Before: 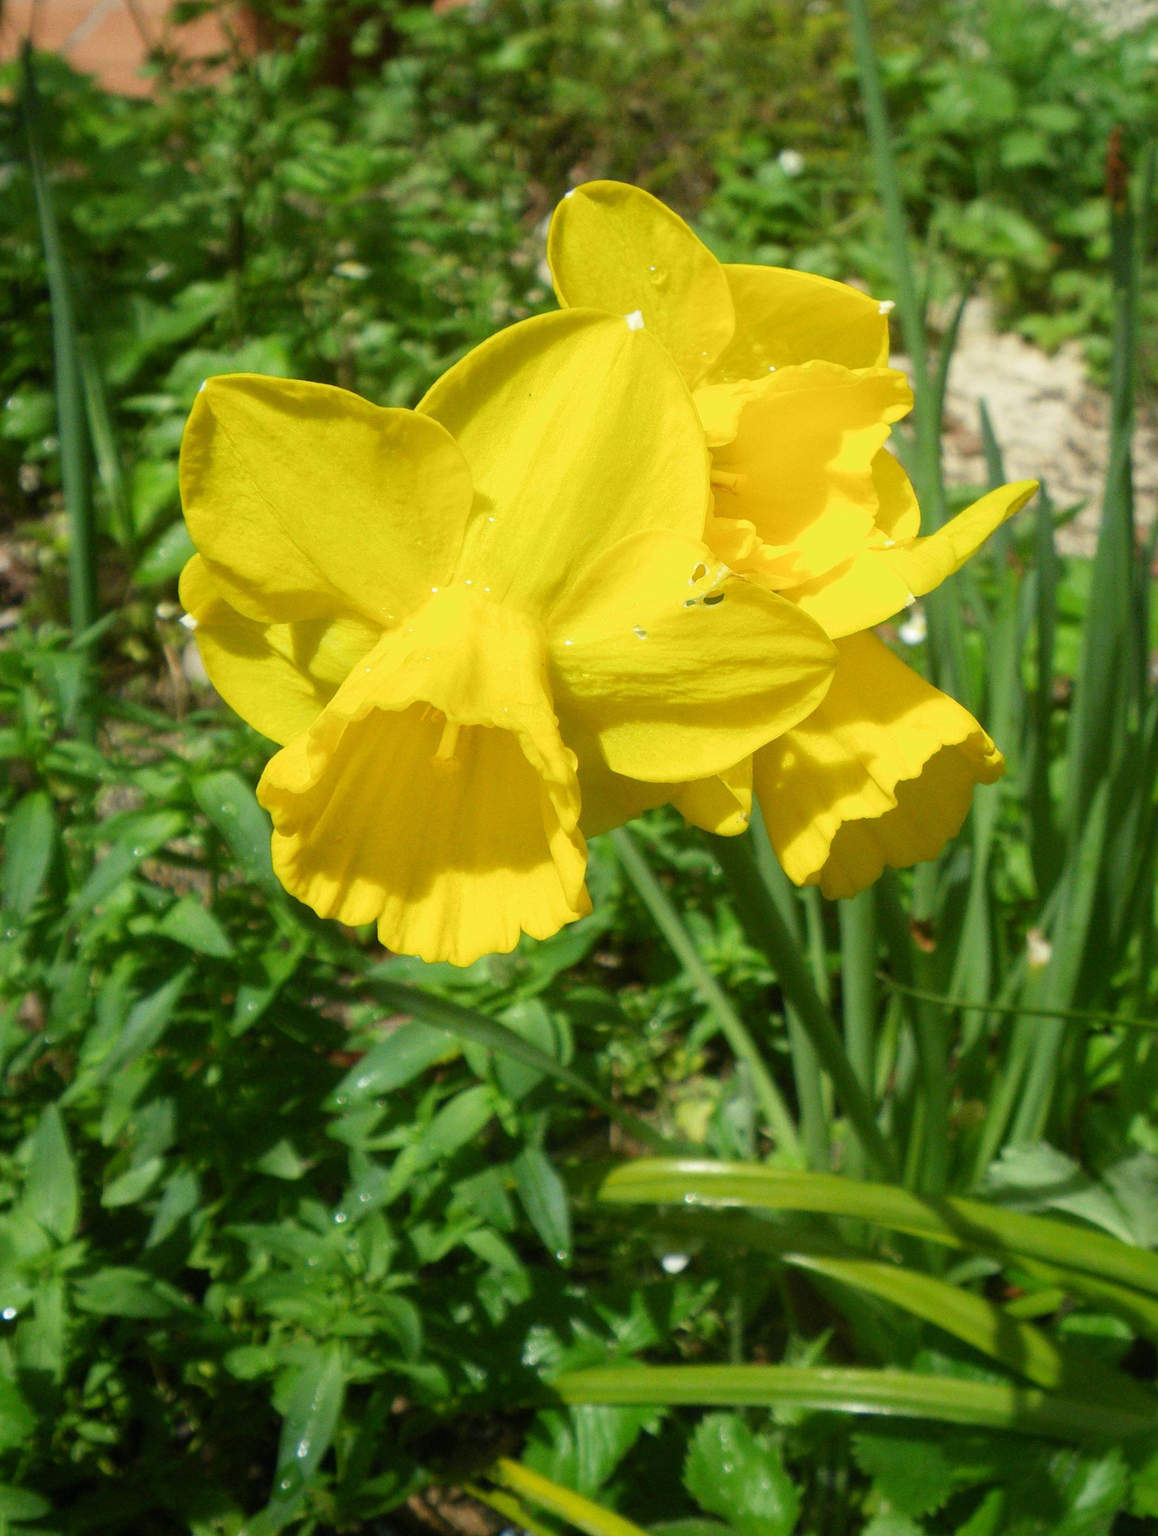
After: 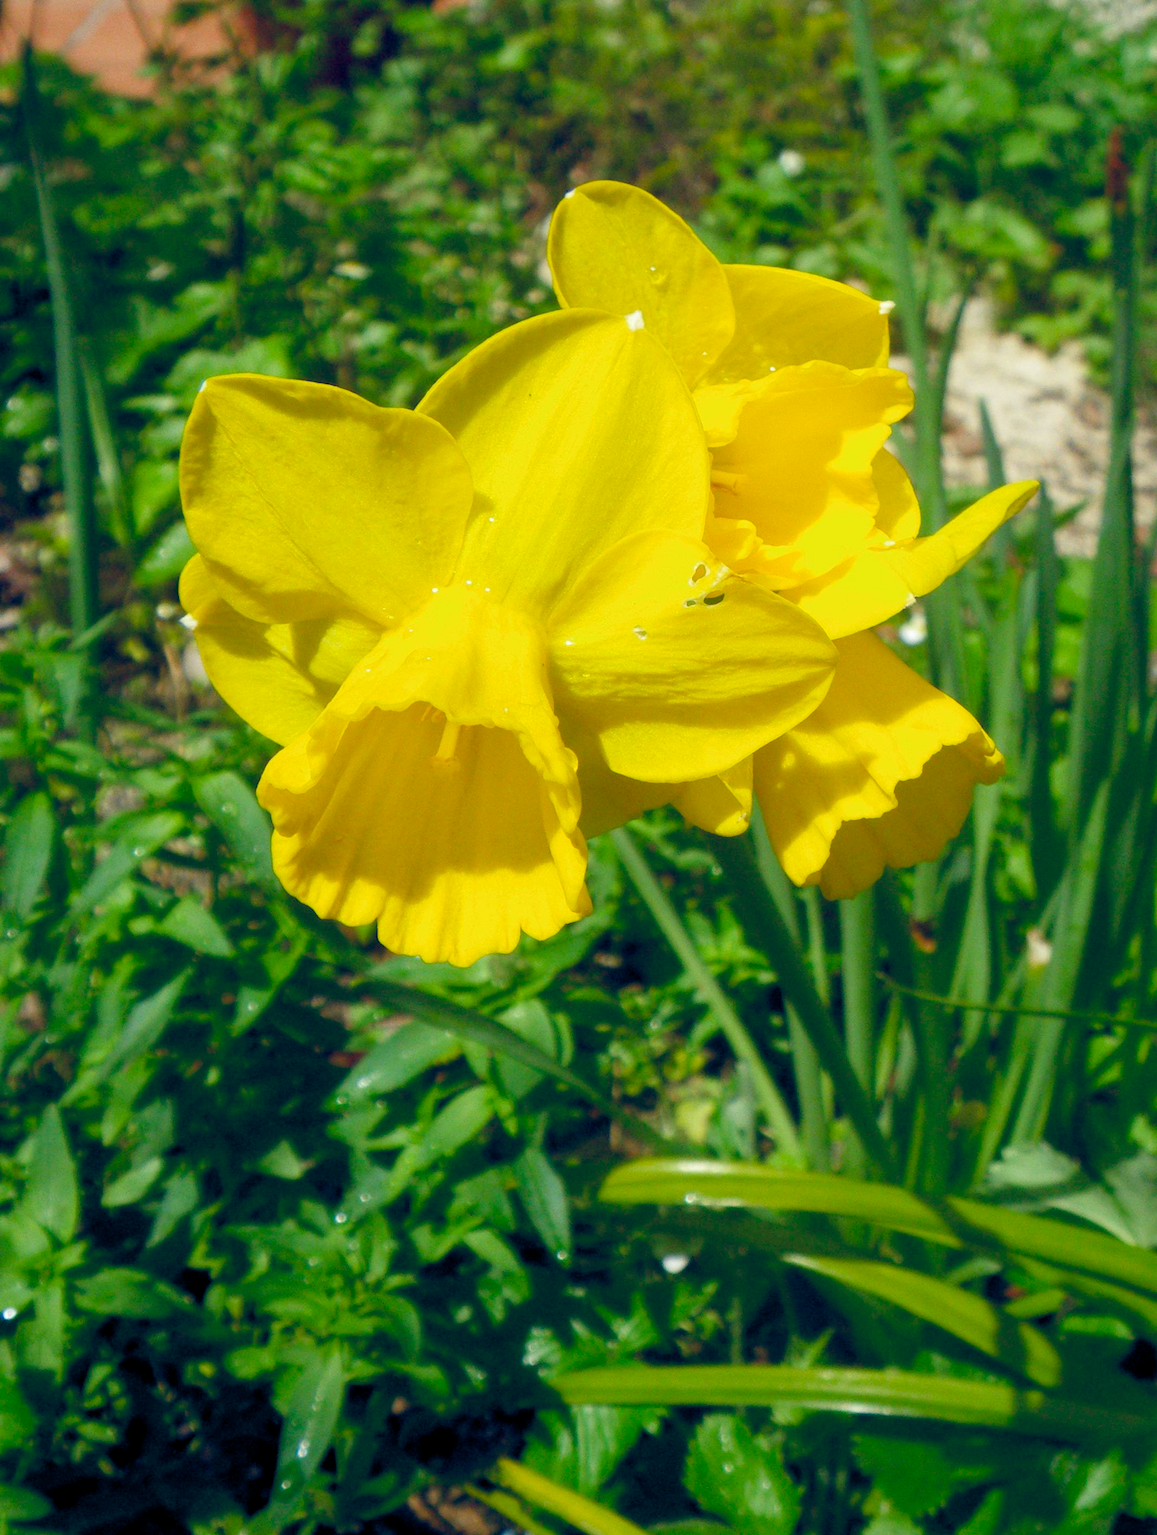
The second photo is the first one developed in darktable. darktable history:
color balance rgb: global offset › luminance -0.305%, global offset › chroma 0.304%, global offset › hue 258.77°, linear chroma grading › shadows 31.704%, linear chroma grading › global chroma -1.941%, linear chroma grading › mid-tones 3.78%, perceptual saturation grading › global saturation 25.437%, global vibrance -24.308%
